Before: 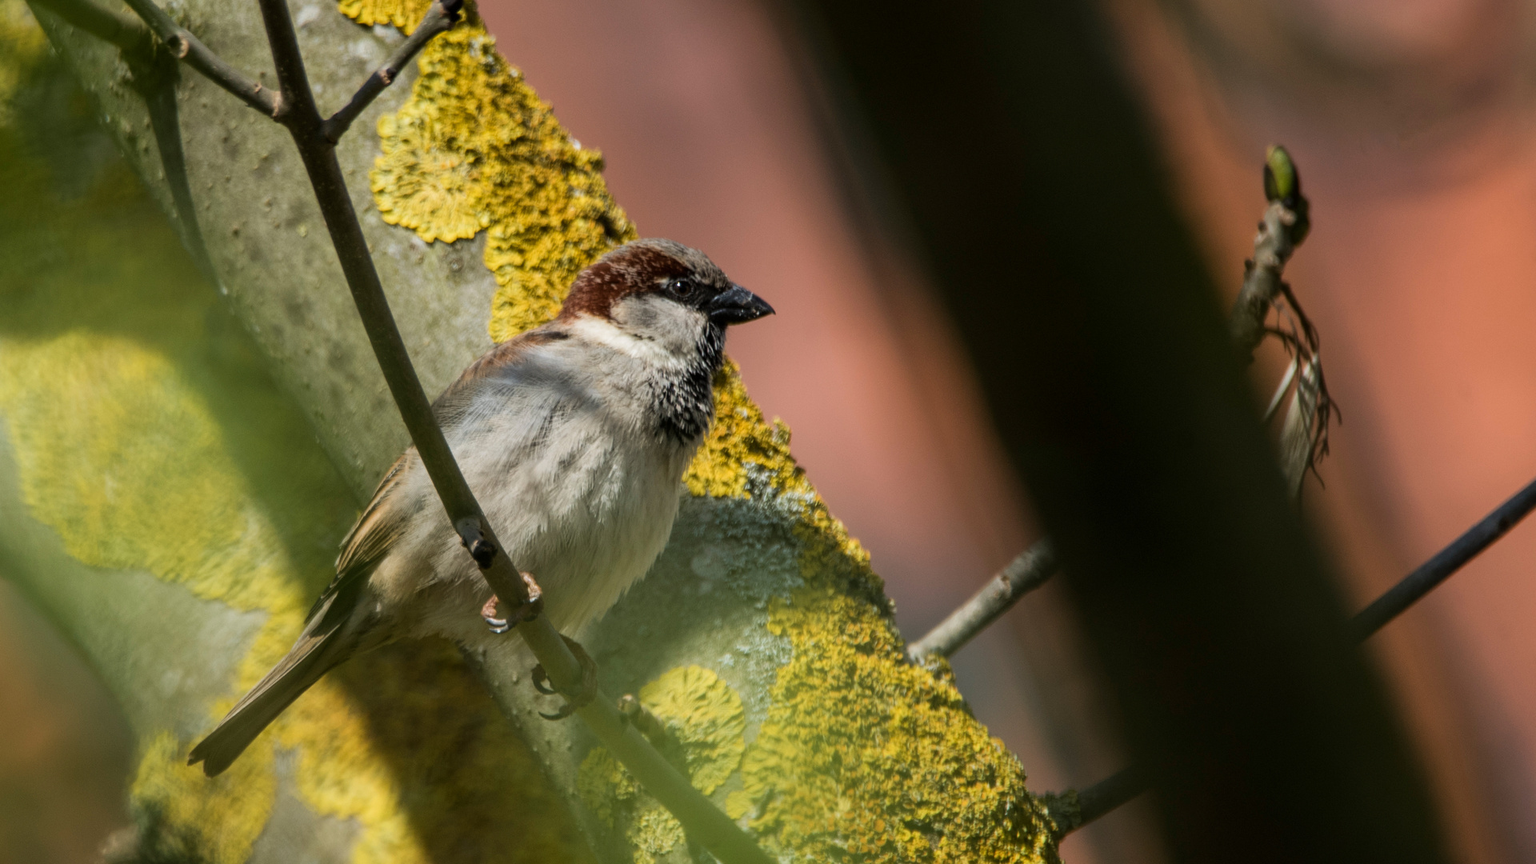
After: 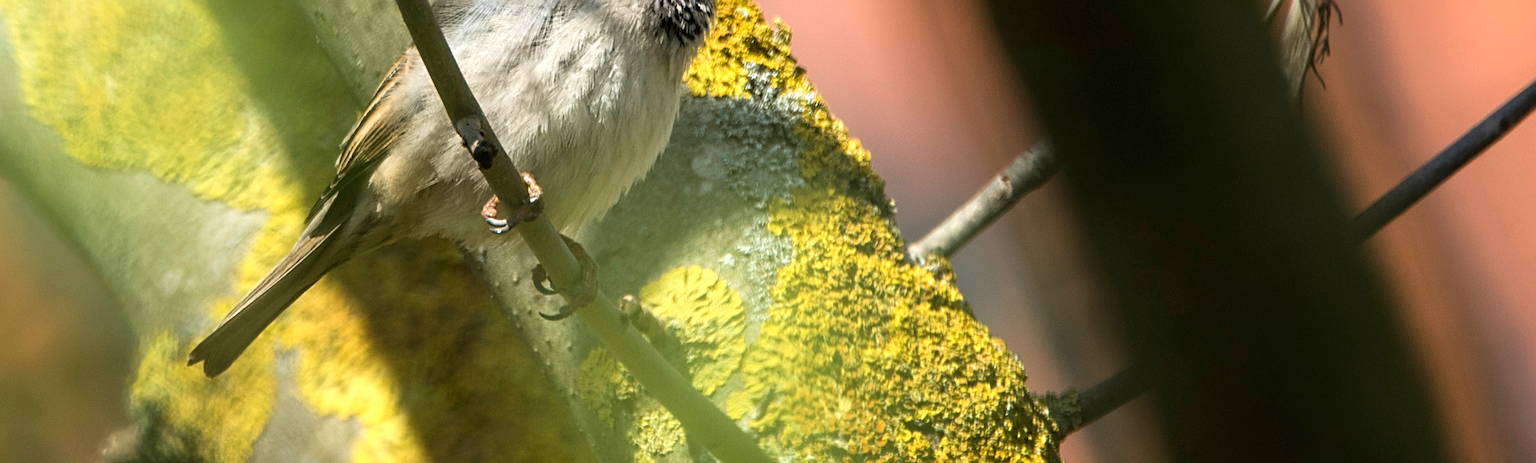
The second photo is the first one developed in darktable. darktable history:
crop and rotate: top 46.346%, right 0.046%
exposure: exposure 0.746 EV, compensate highlight preservation false
sharpen: on, module defaults
levels: mode automatic
